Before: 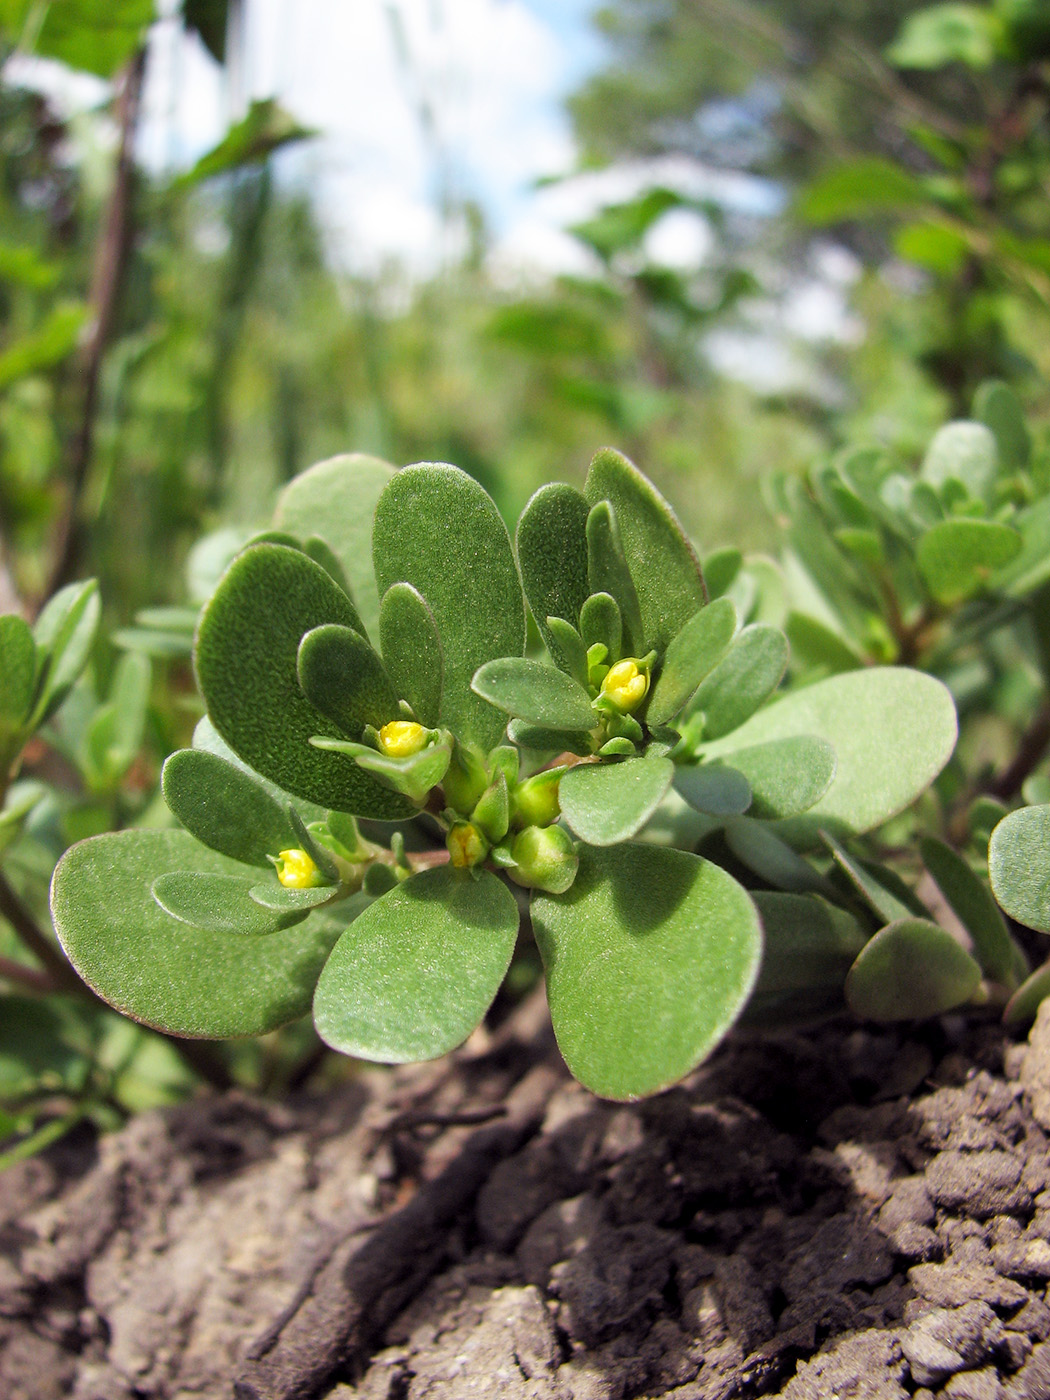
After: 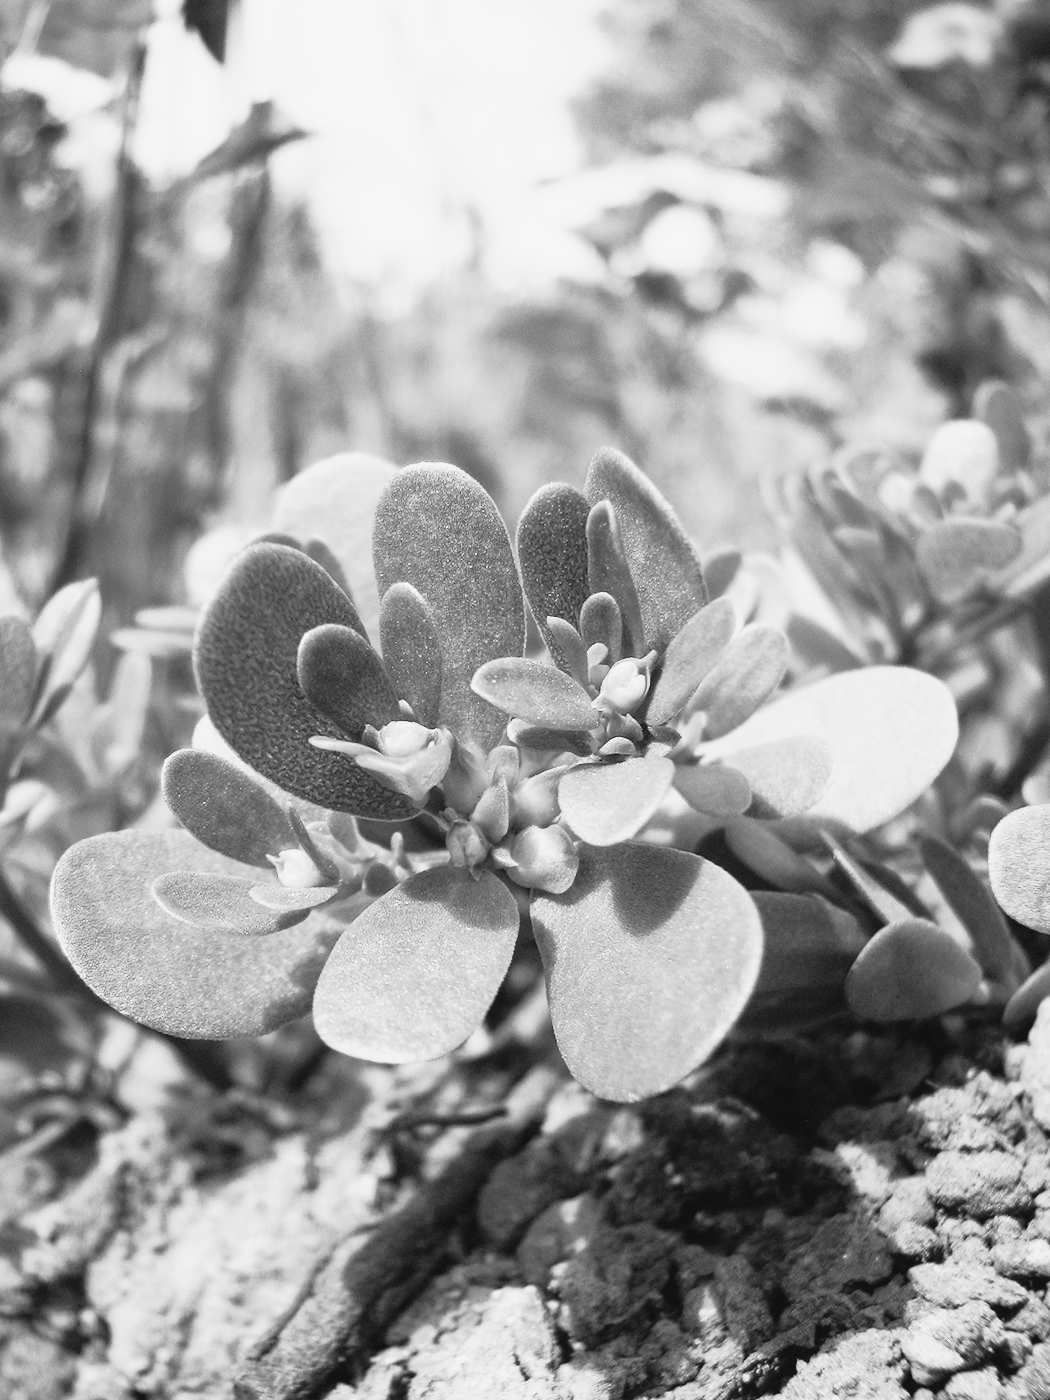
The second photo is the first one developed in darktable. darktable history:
tone curve: curves: ch0 [(0, 0.052) (0.207, 0.35) (0.392, 0.592) (0.54, 0.803) (0.725, 0.922) (0.99, 0.974)], color space Lab, independent channels, preserve colors none
color calibration "t3mujinpack channel mixer": output gray [0.18, 0.41, 0.41, 0], gray › normalize channels true, illuminant same as pipeline (D50), adaptation XYZ, x 0.346, y 0.359, gamut compression 0
